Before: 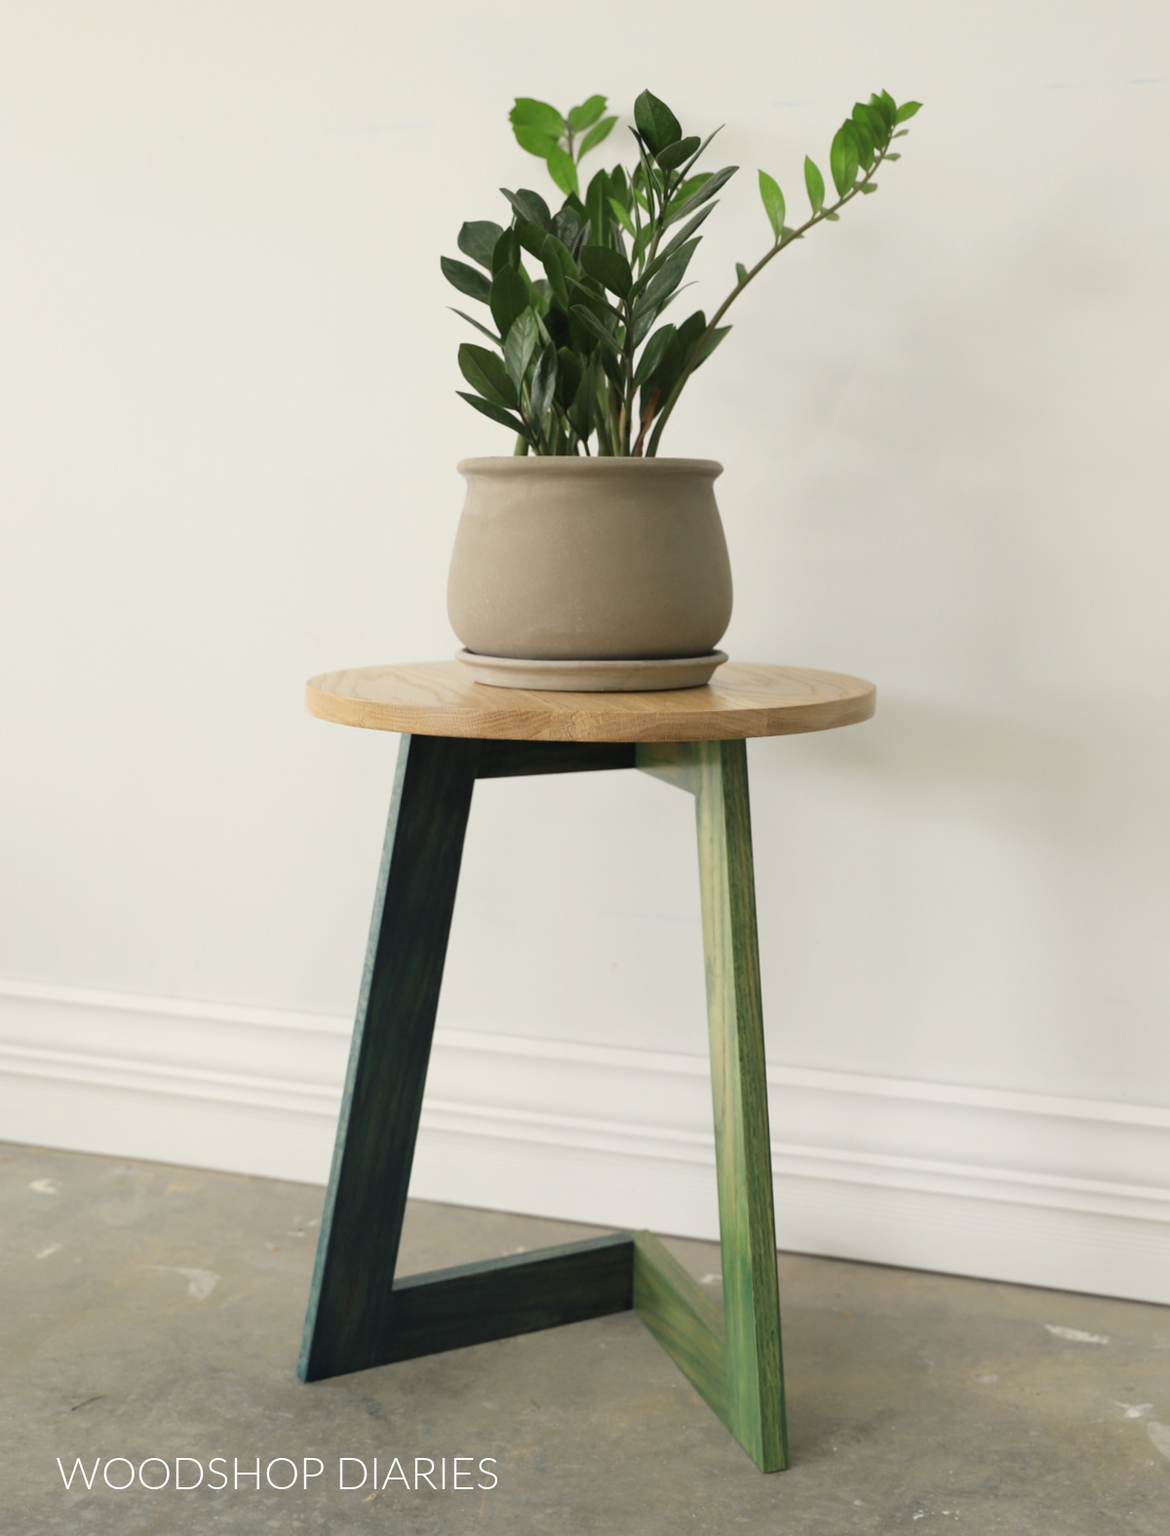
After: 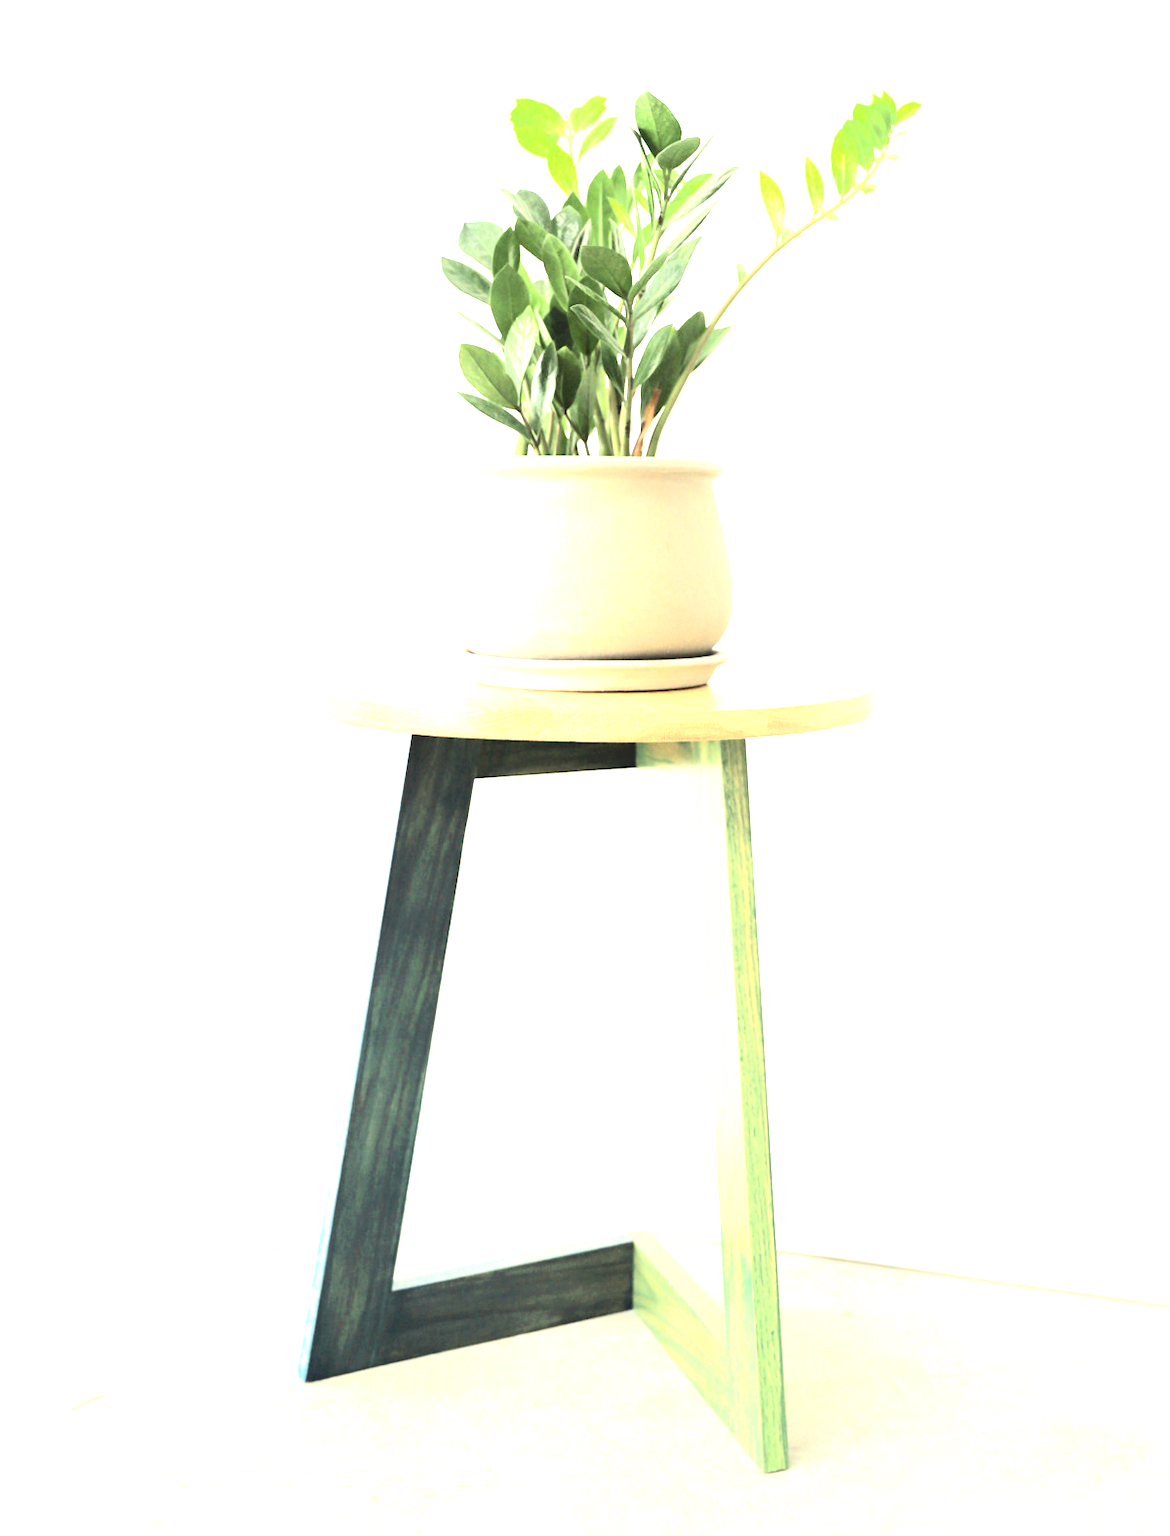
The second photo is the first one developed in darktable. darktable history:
exposure: exposure 3 EV, compensate highlight preservation false
color zones: curves: ch0 [(0, 0.5) (0.143, 0.5) (0.286, 0.5) (0.429, 0.495) (0.571, 0.437) (0.714, 0.44) (0.857, 0.496) (1, 0.5)]
contrast brightness saturation: contrast 0.28
